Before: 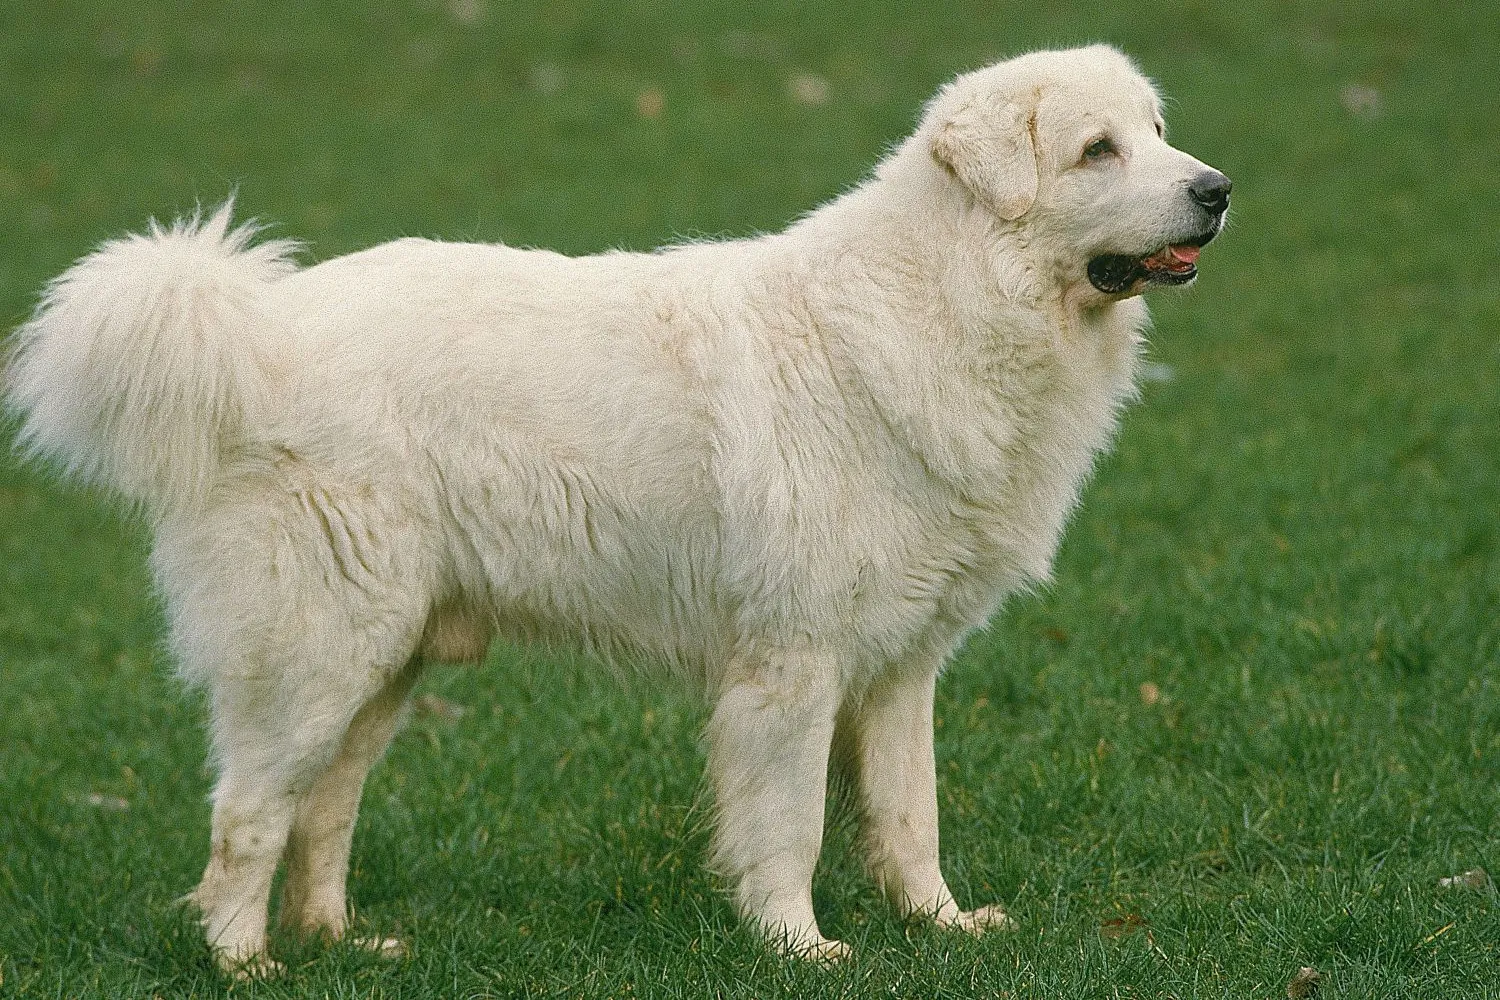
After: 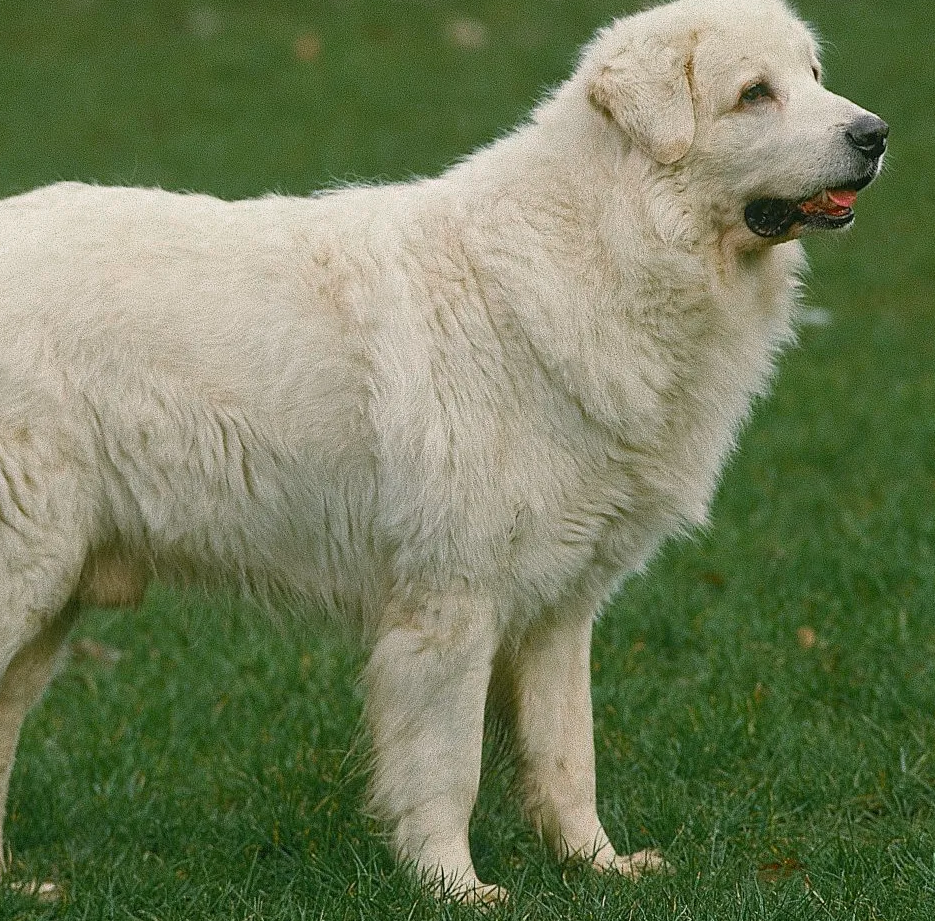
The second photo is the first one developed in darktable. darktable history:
crop and rotate: left 22.918%, top 5.629%, right 14.711%, bottom 2.247%
color zones: curves: ch0 [(0, 0.48) (0.209, 0.398) (0.305, 0.332) (0.429, 0.493) (0.571, 0.5) (0.714, 0.5) (0.857, 0.5) (1, 0.48)]; ch1 [(0, 0.633) (0.143, 0.586) (0.286, 0.489) (0.429, 0.448) (0.571, 0.31) (0.714, 0.335) (0.857, 0.492) (1, 0.633)]; ch2 [(0, 0.448) (0.143, 0.498) (0.286, 0.5) (0.429, 0.5) (0.571, 0.5) (0.714, 0.5) (0.857, 0.5) (1, 0.448)]
